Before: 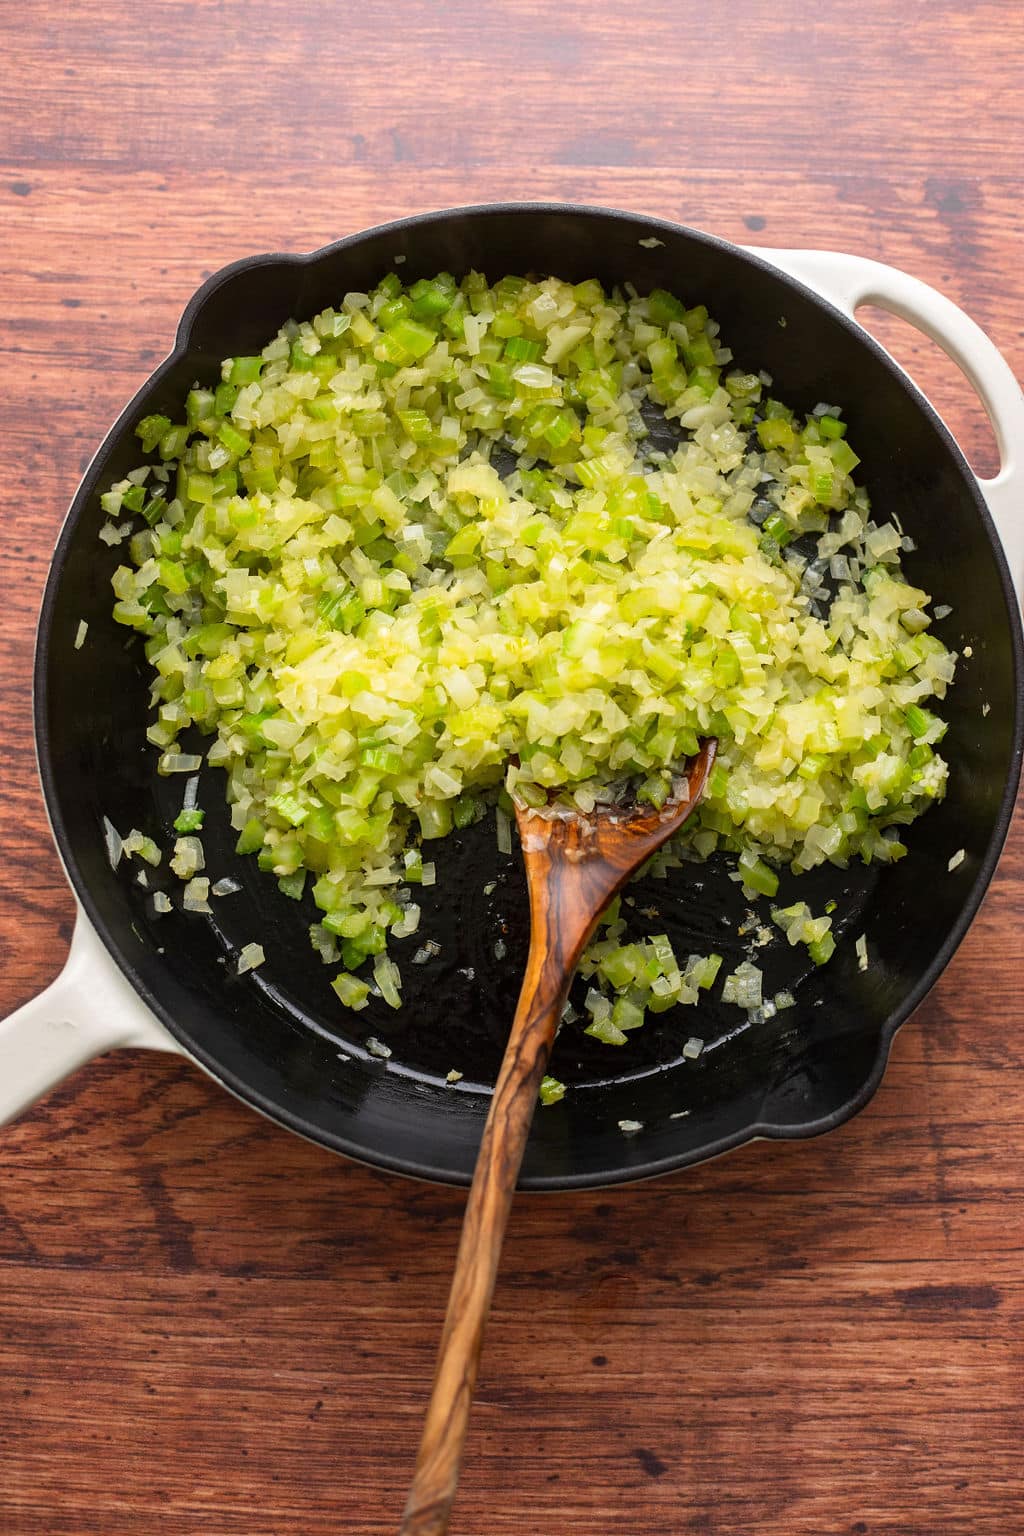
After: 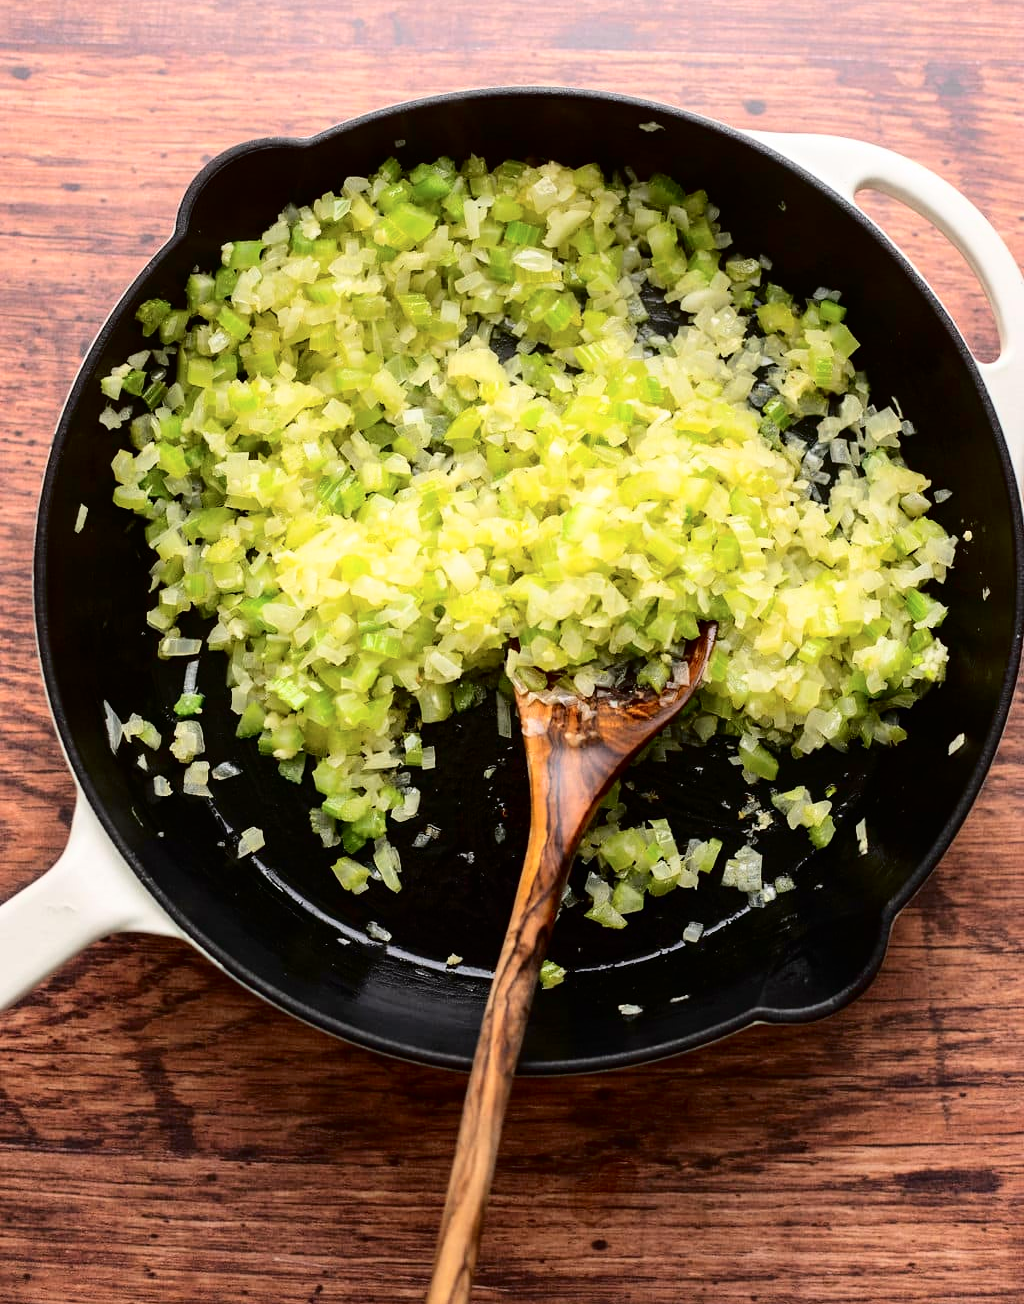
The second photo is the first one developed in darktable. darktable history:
tone curve: curves: ch0 [(0, 0) (0.003, 0.003) (0.011, 0.005) (0.025, 0.008) (0.044, 0.012) (0.069, 0.02) (0.1, 0.031) (0.136, 0.047) (0.177, 0.088) (0.224, 0.141) (0.277, 0.222) (0.335, 0.32) (0.399, 0.422) (0.468, 0.523) (0.543, 0.623) (0.623, 0.716) (0.709, 0.796) (0.801, 0.88) (0.898, 0.958) (1, 1)], color space Lab, independent channels, preserve colors none
crop: top 7.563%, bottom 7.523%
